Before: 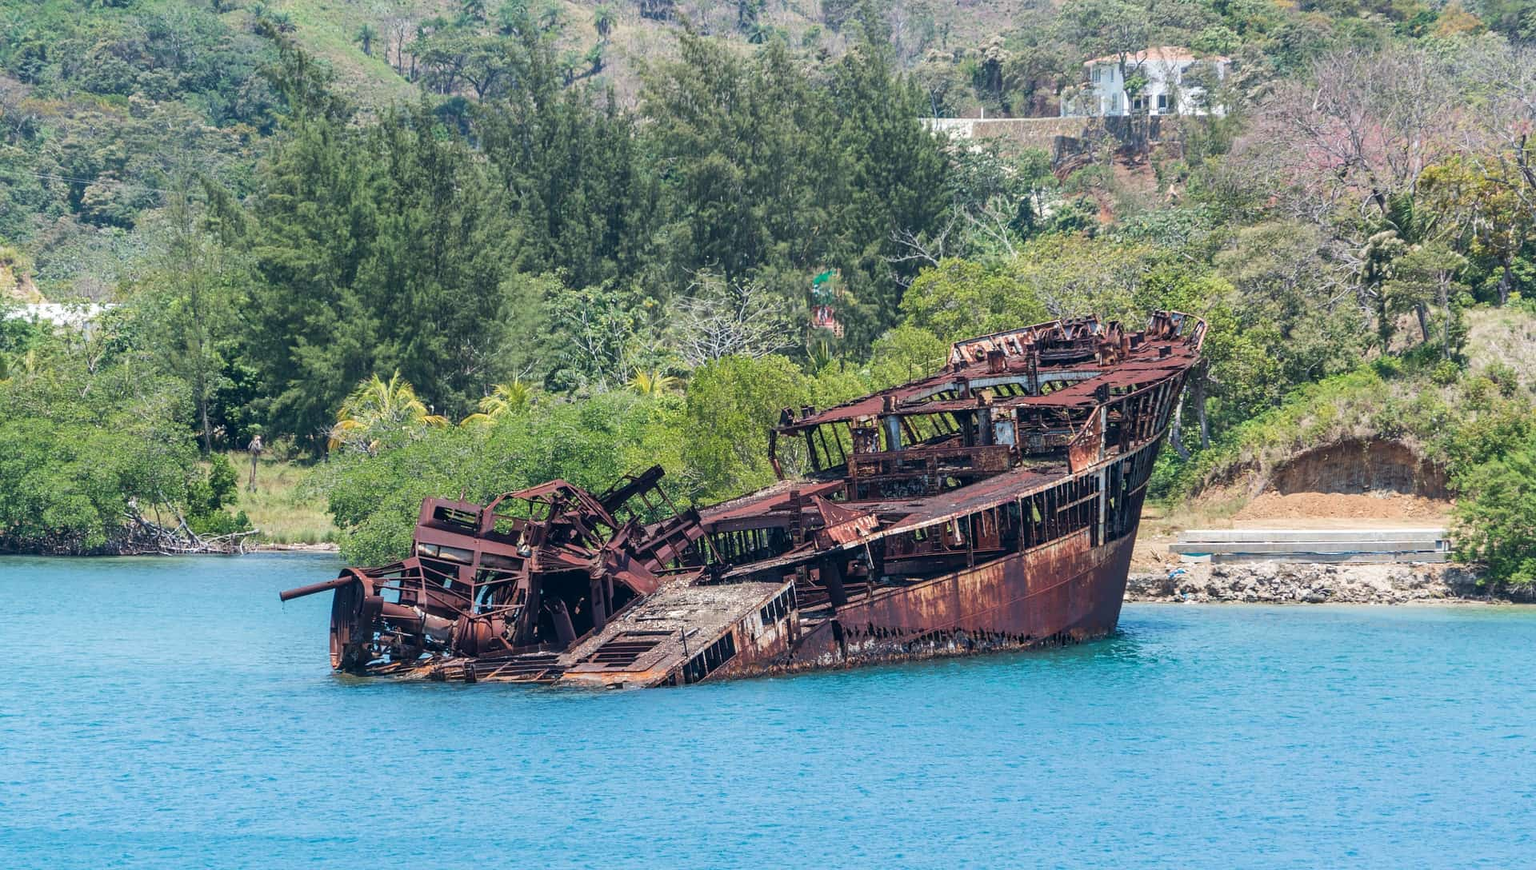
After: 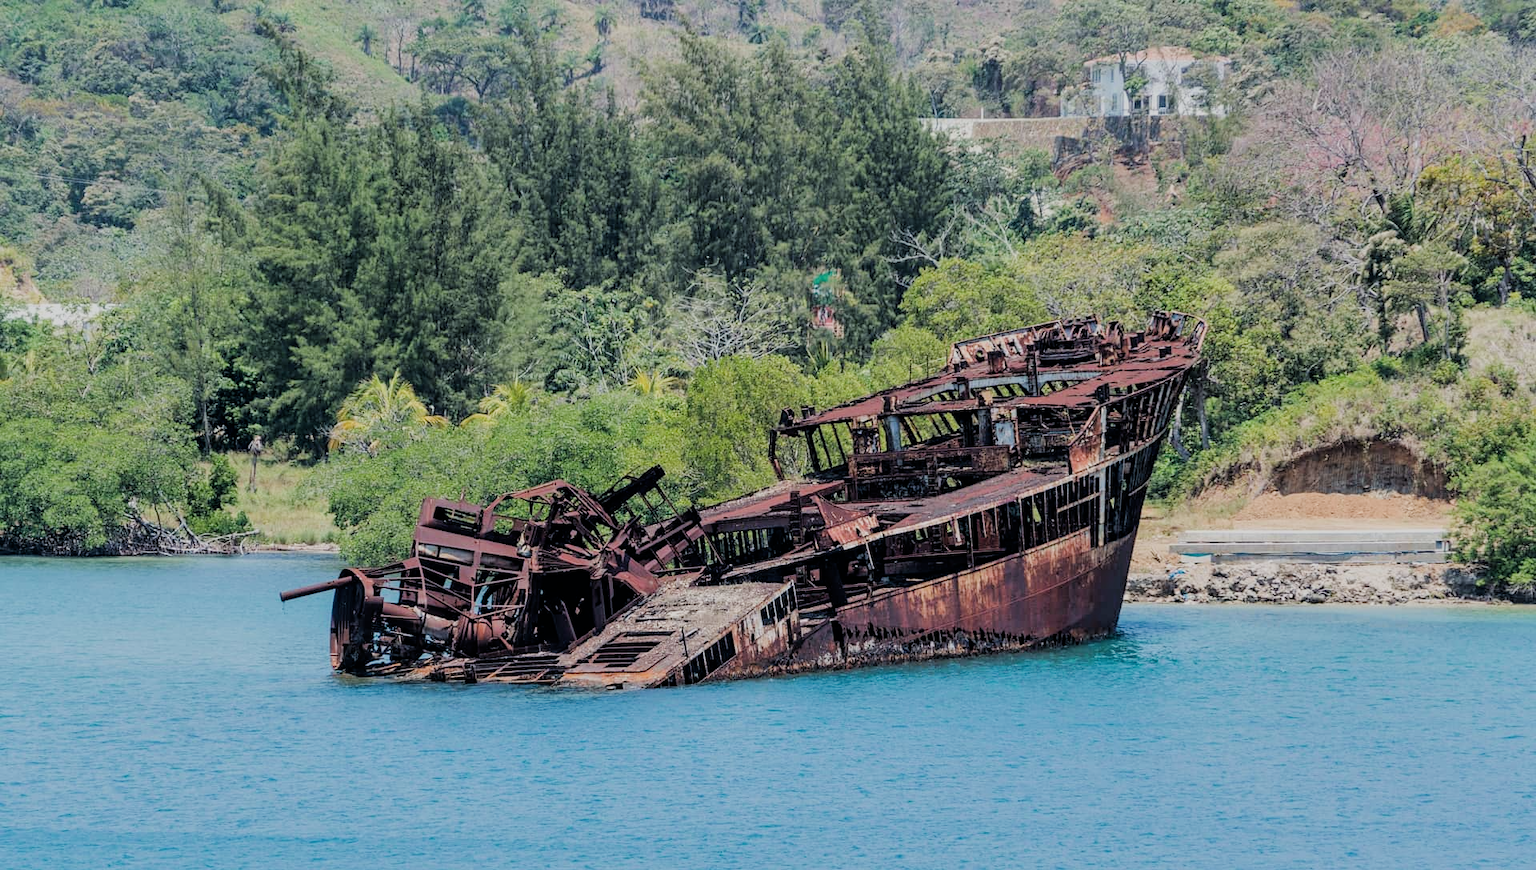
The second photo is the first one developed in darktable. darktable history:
shadows and highlights: shadows 20.91, highlights -35.45, soften with gaussian
filmic rgb: black relative exposure -4.38 EV, white relative exposure 4.56 EV, hardness 2.37, contrast 1.05
